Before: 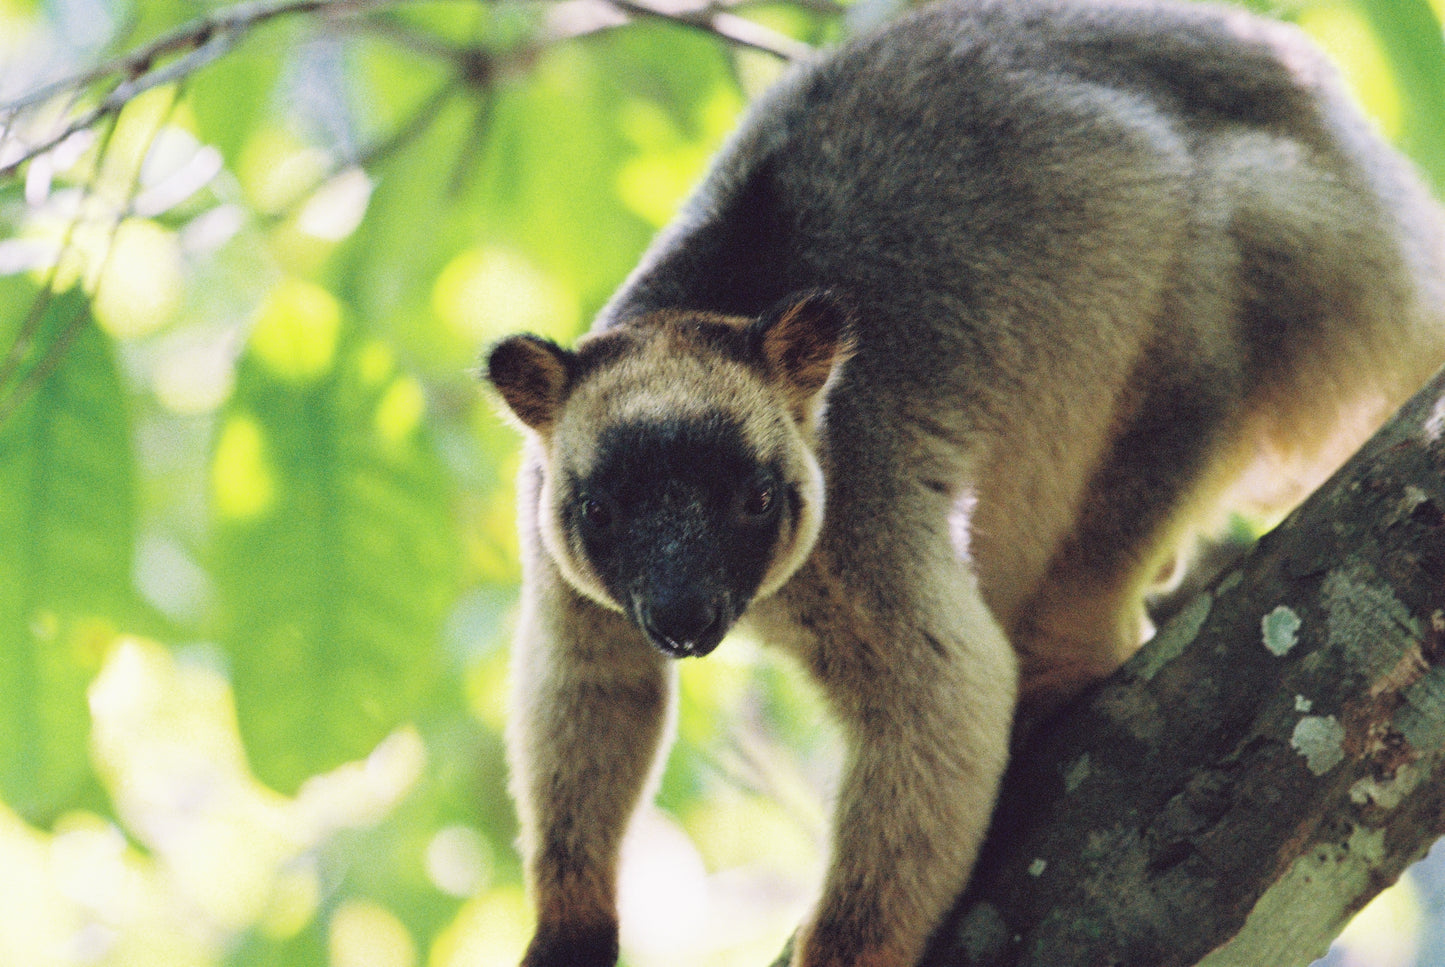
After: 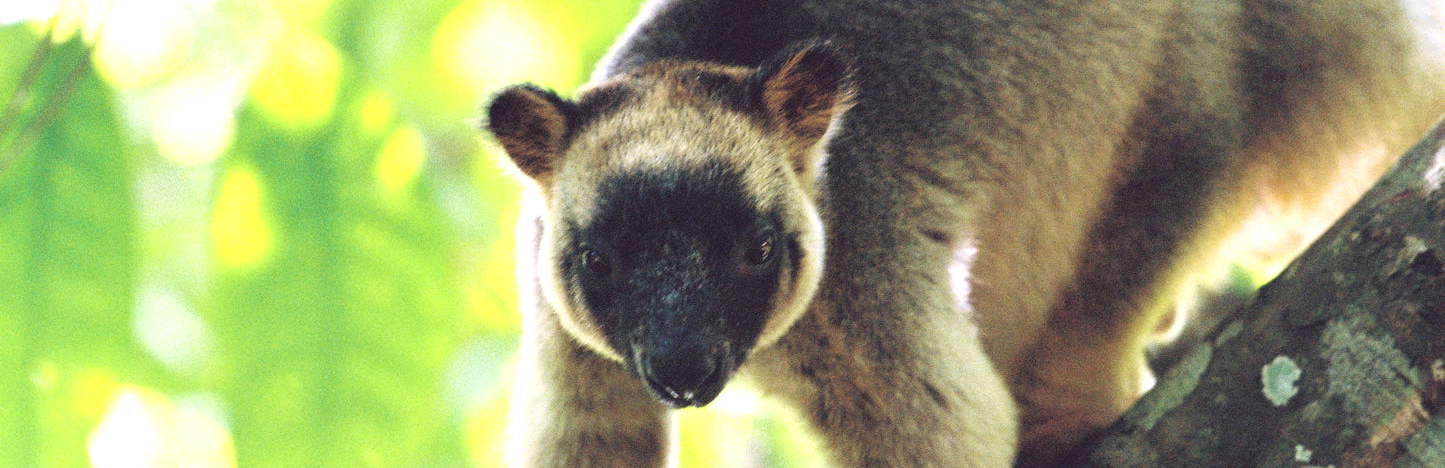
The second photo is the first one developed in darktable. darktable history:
crop and rotate: top 26.056%, bottom 25.543%
exposure: exposure 0.6 EV, compensate highlight preservation false
